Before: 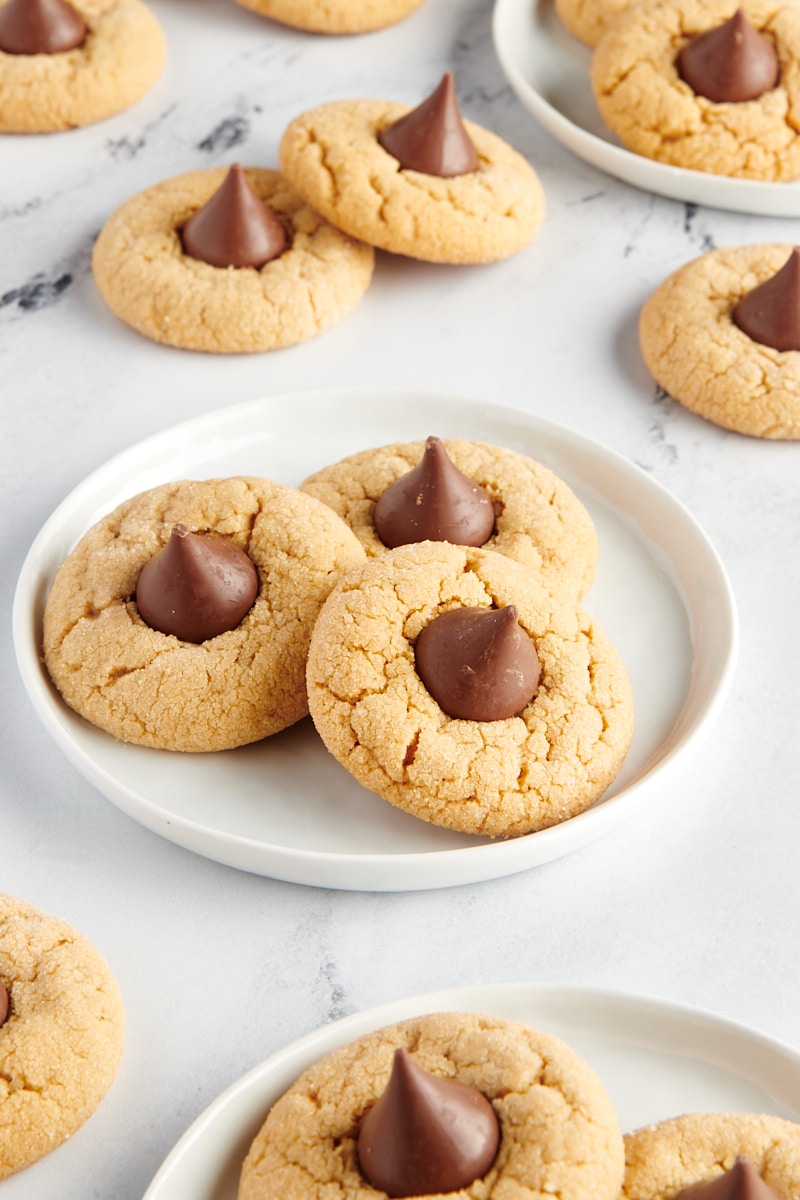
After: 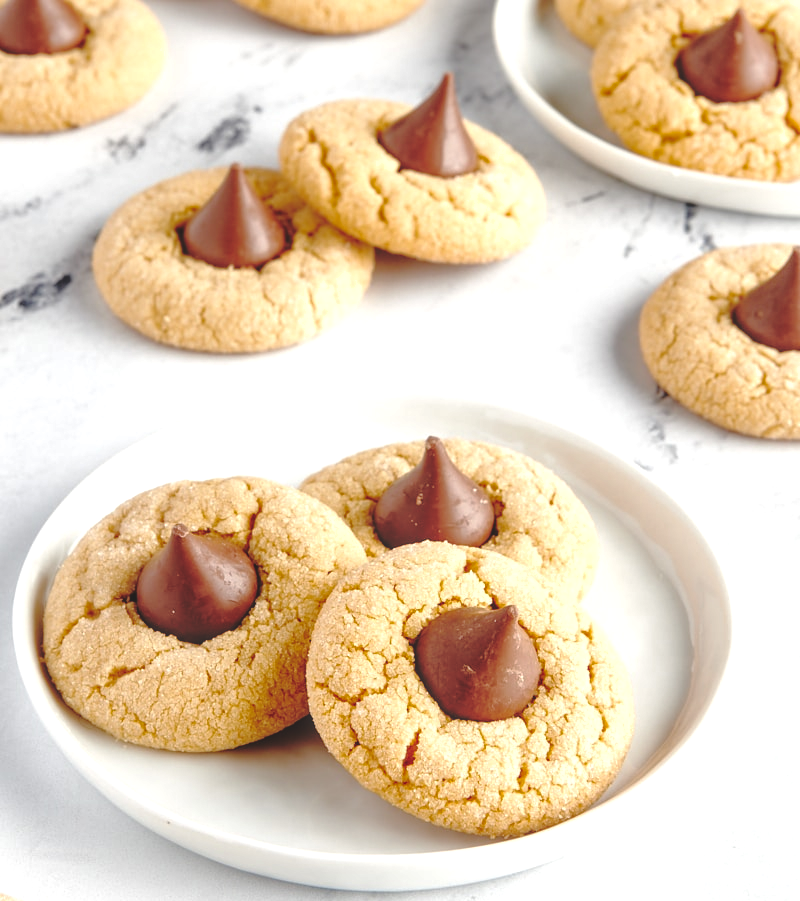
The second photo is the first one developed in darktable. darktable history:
local contrast: on, module defaults
shadows and highlights: shadows -20.25, white point adjustment -1.88, highlights -34.82
tone equalizer: -8 EV -0.411 EV, -7 EV -0.426 EV, -6 EV -0.334 EV, -5 EV -0.207 EV, -3 EV 0.236 EV, -2 EV 0.305 EV, -1 EV 0.378 EV, +0 EV 0.391 EV
base curve: curves: ch0 [(0, 0.024) (0.055, 0.065) (0.121, 0.166) (0.236, 0.319) (0.693, 0.726) (1, 1)], preserve colors none
crop: bottom 24.853%
